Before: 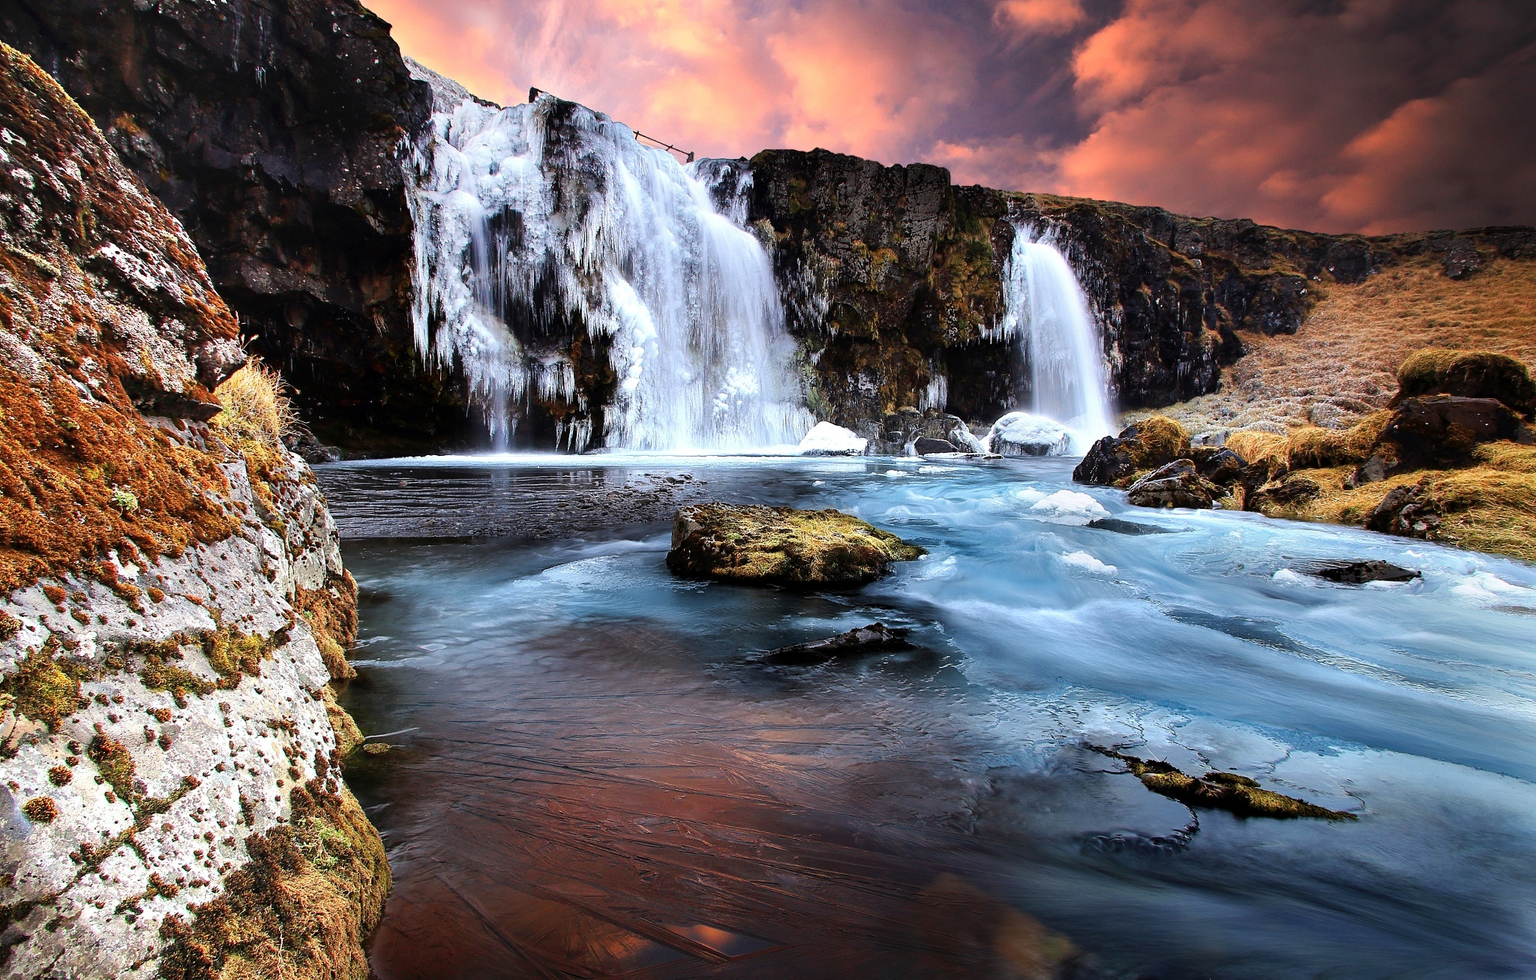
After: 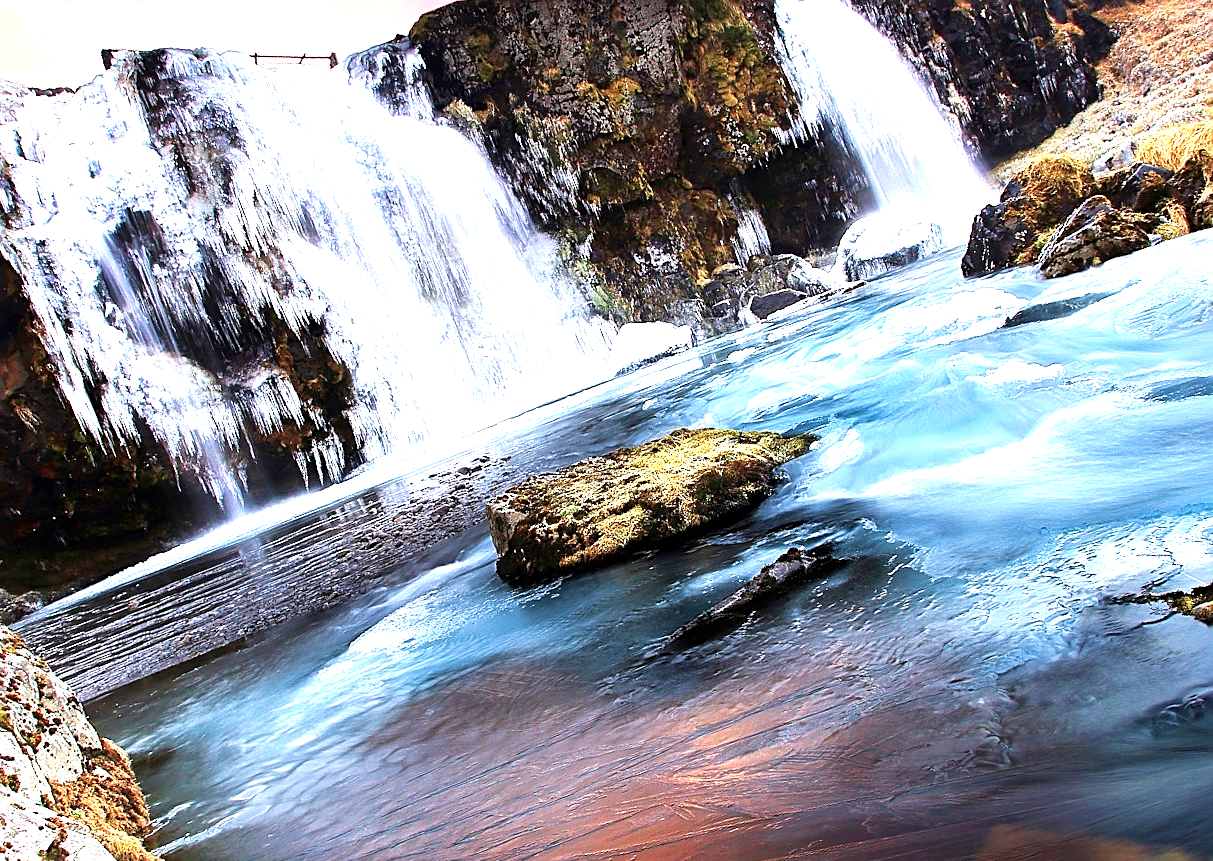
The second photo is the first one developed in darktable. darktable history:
velvia: on, module defaults
exposure: exposure 1.228 EV, compensate highlight preservation false
crop and rotate: angle 21.21°, left 6.849%, right 4.292%, bottom 1.181%
sharpen: on, module defaults
